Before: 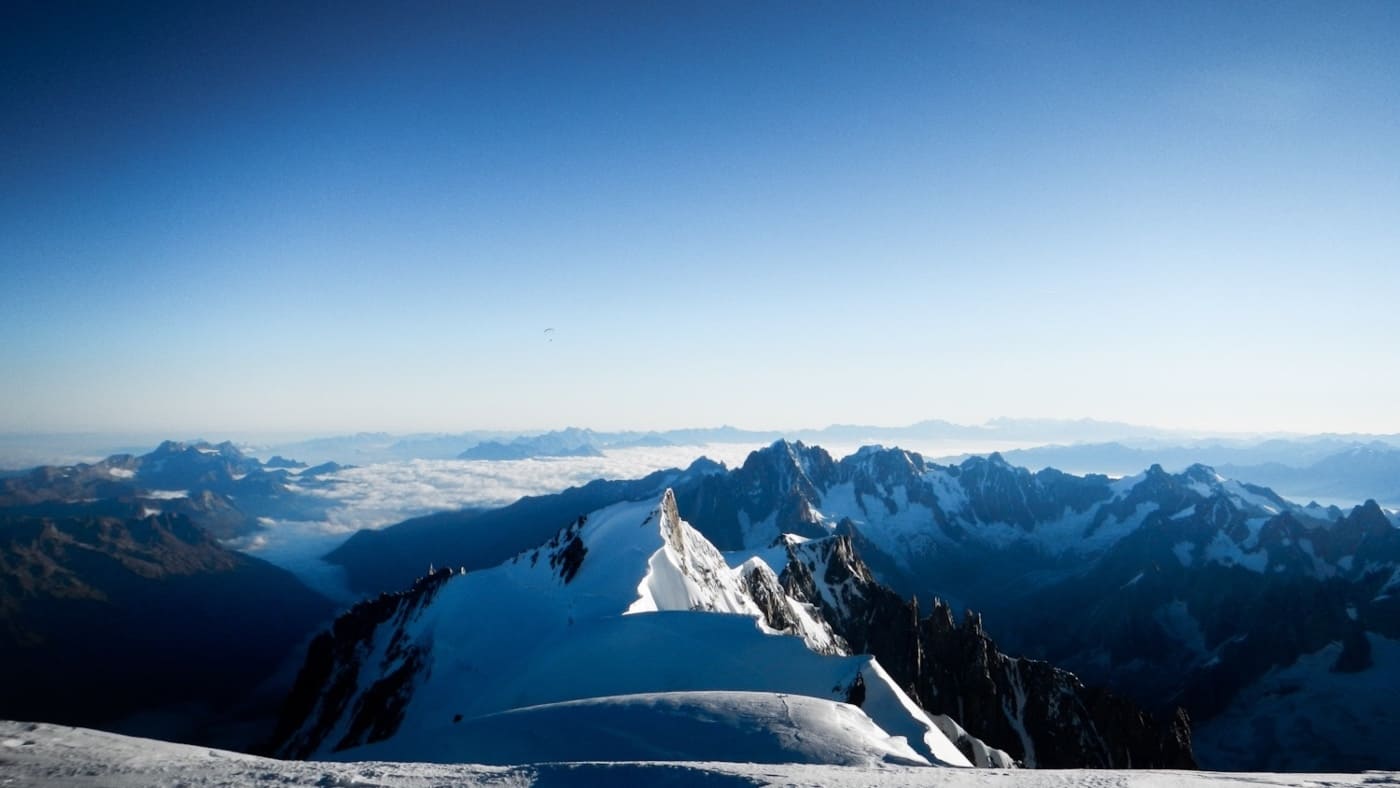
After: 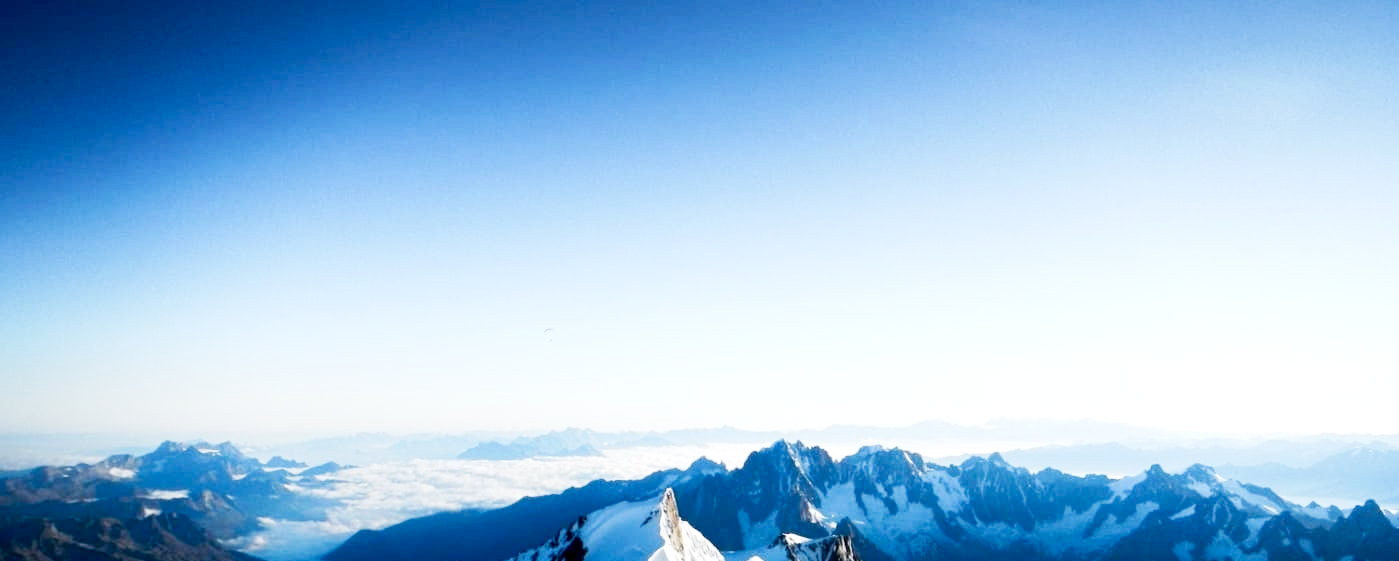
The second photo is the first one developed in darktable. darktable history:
tone curve: curves: ch0 [(0, 0) (0.055, 0.057) (0.258, 0.307) (0.434, 0.543) (0.517, 0.657) (0.745, 0.874) (1, 1)]; ch1 [(0, 0) (0.346, 0.307) (0.418, 0.383) (0.46, 0.439) (0.482, 0.493) (0.502, 0.503) (0.517, 0.514) (0.55, 0.561) (0.588, 0.603) (0.646, 0.688) (1, 1)]; ch2 [(0, 0) (0.346, 0.34) (0.431, 0.45) (0.485, 0.499) (0.5, 0.503) (0.527, 0.525) (0.545, 0.562) (0.679, 0.706) (1, 1)], preserve colors none
color zones: curves: ch0 [(0.224, 0.526) (0.75, 0.5)]; ch1 [(0.055, 0.526) (0.224, 0.761) (0.377, 0.526) (0.75, 0.5)]
tone equalizer: on, module defaults
crop: right 0.001%, bottom 28.76%
exposure: black level correction 0.005, exposure 0.273 EV, compensate highlight preservation false
